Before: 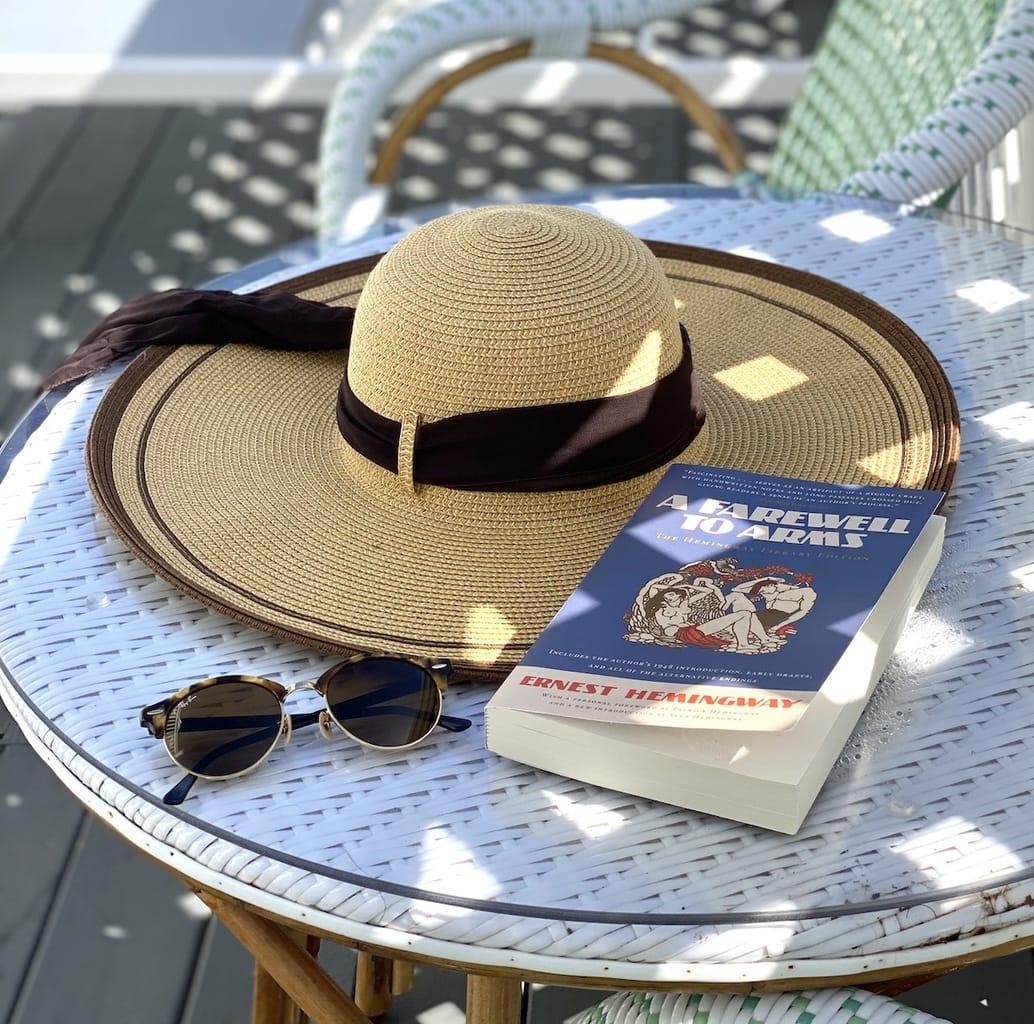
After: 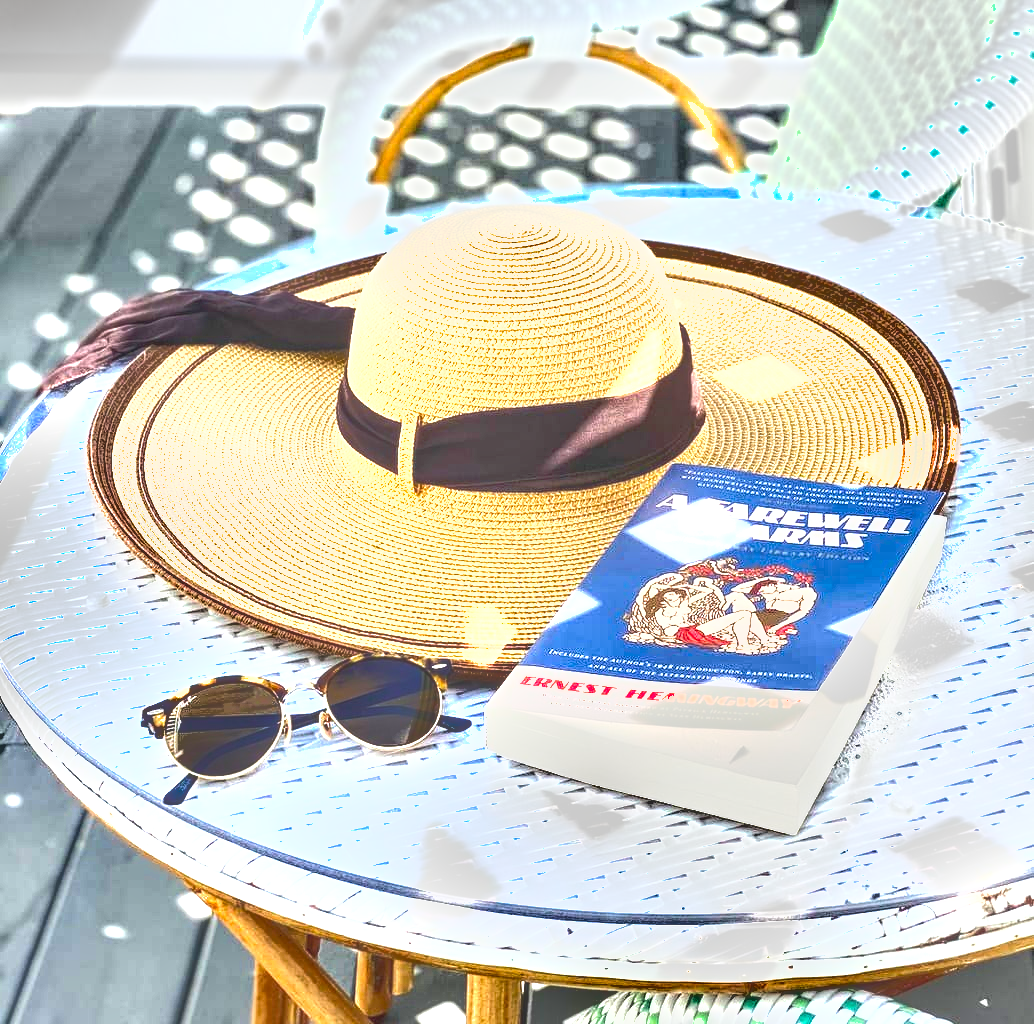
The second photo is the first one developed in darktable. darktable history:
contrast brightness saturation: contrast 0.148, brightness 0.041
local contrast: highlights 67%, shadows 34%, detail 166%, midtone range 0.2
exposure: black level correction 0, exposure 2.114 EV, compensate exposure bias true, compensate highlight preservation false
shadows and highlights: soften with gaussian
